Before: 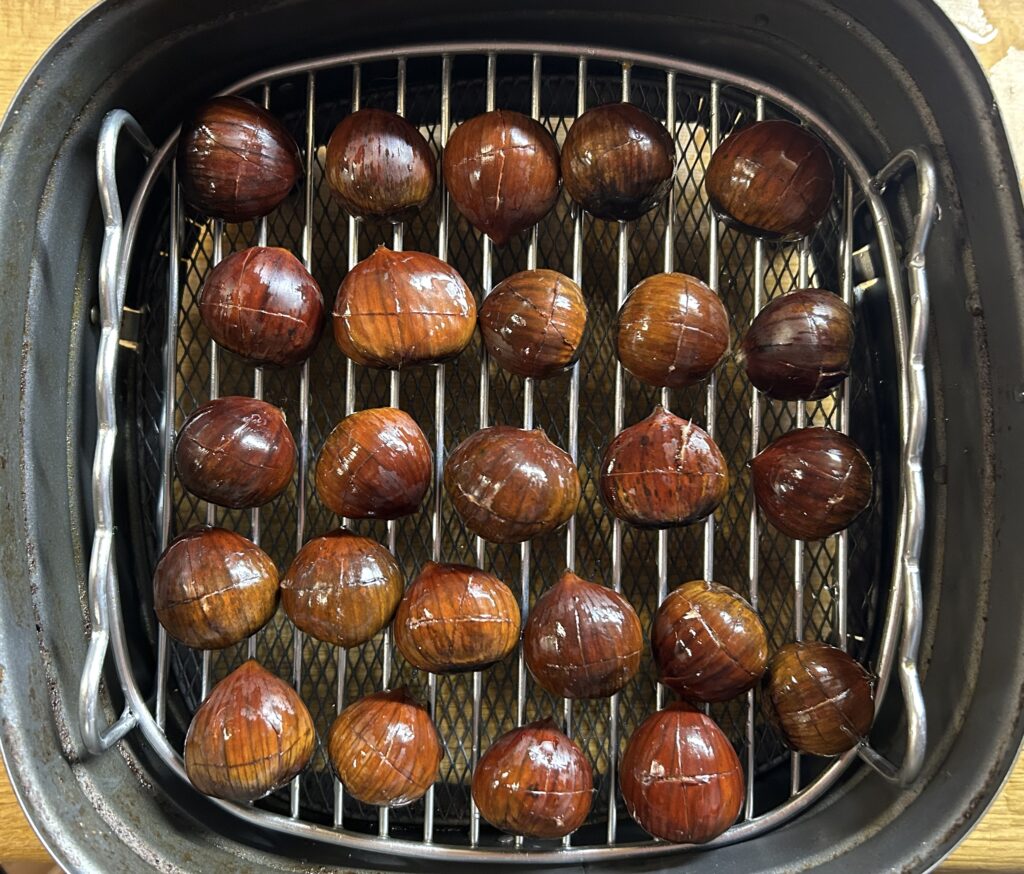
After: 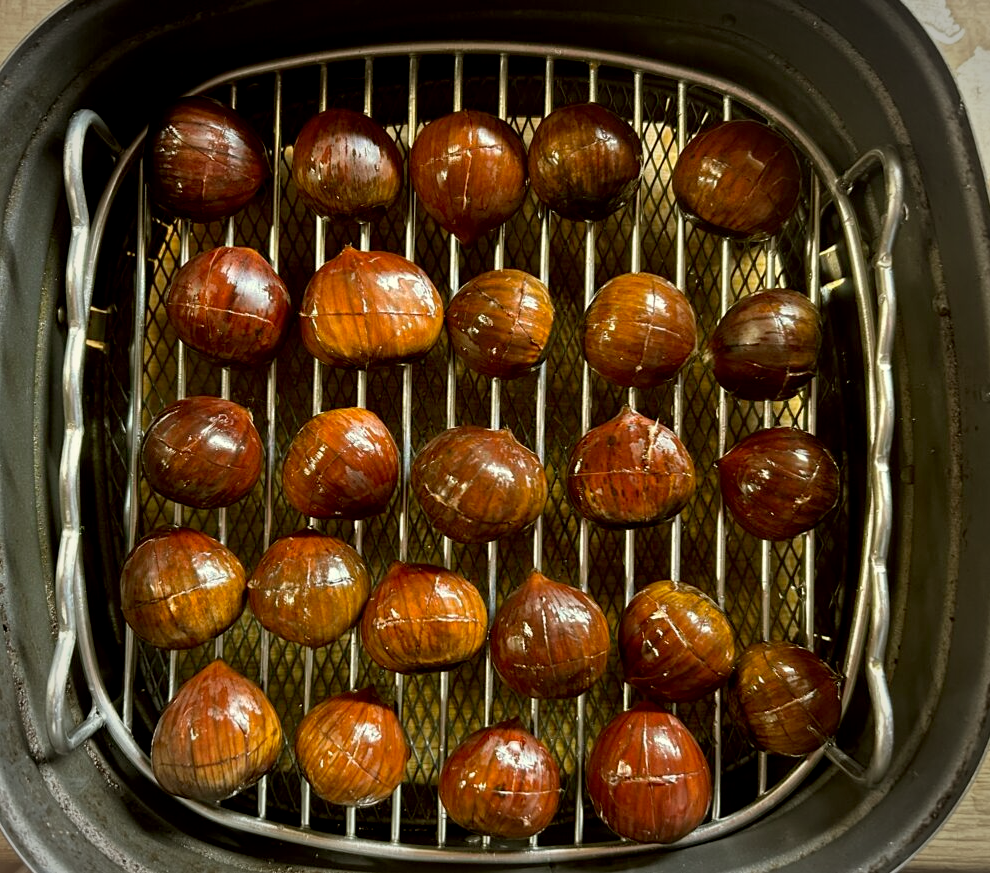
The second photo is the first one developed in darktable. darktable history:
crop and rotate: left 3.238%
color correction: highlights a* -1.43, highlights b* 10.12, shadows a* 0.395, shadows b* 19.35
exposure: black level correction 0.007, compensate highlight preservation false
vignetting: automatic ratio true
